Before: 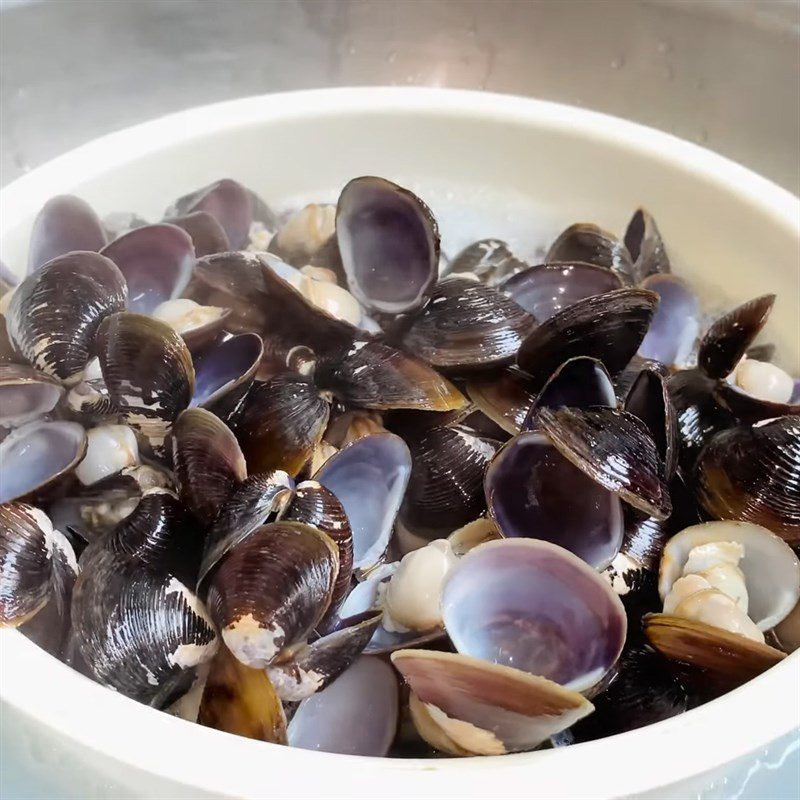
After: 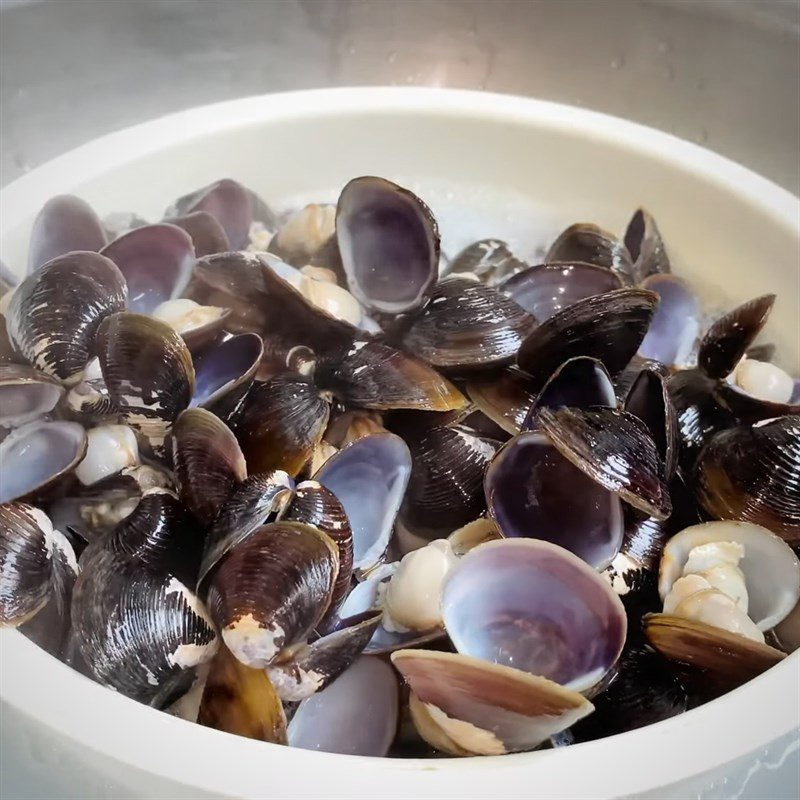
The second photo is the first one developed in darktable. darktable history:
vignetting: fall-off radius 70.15%, automatic ratio true, unbound false
